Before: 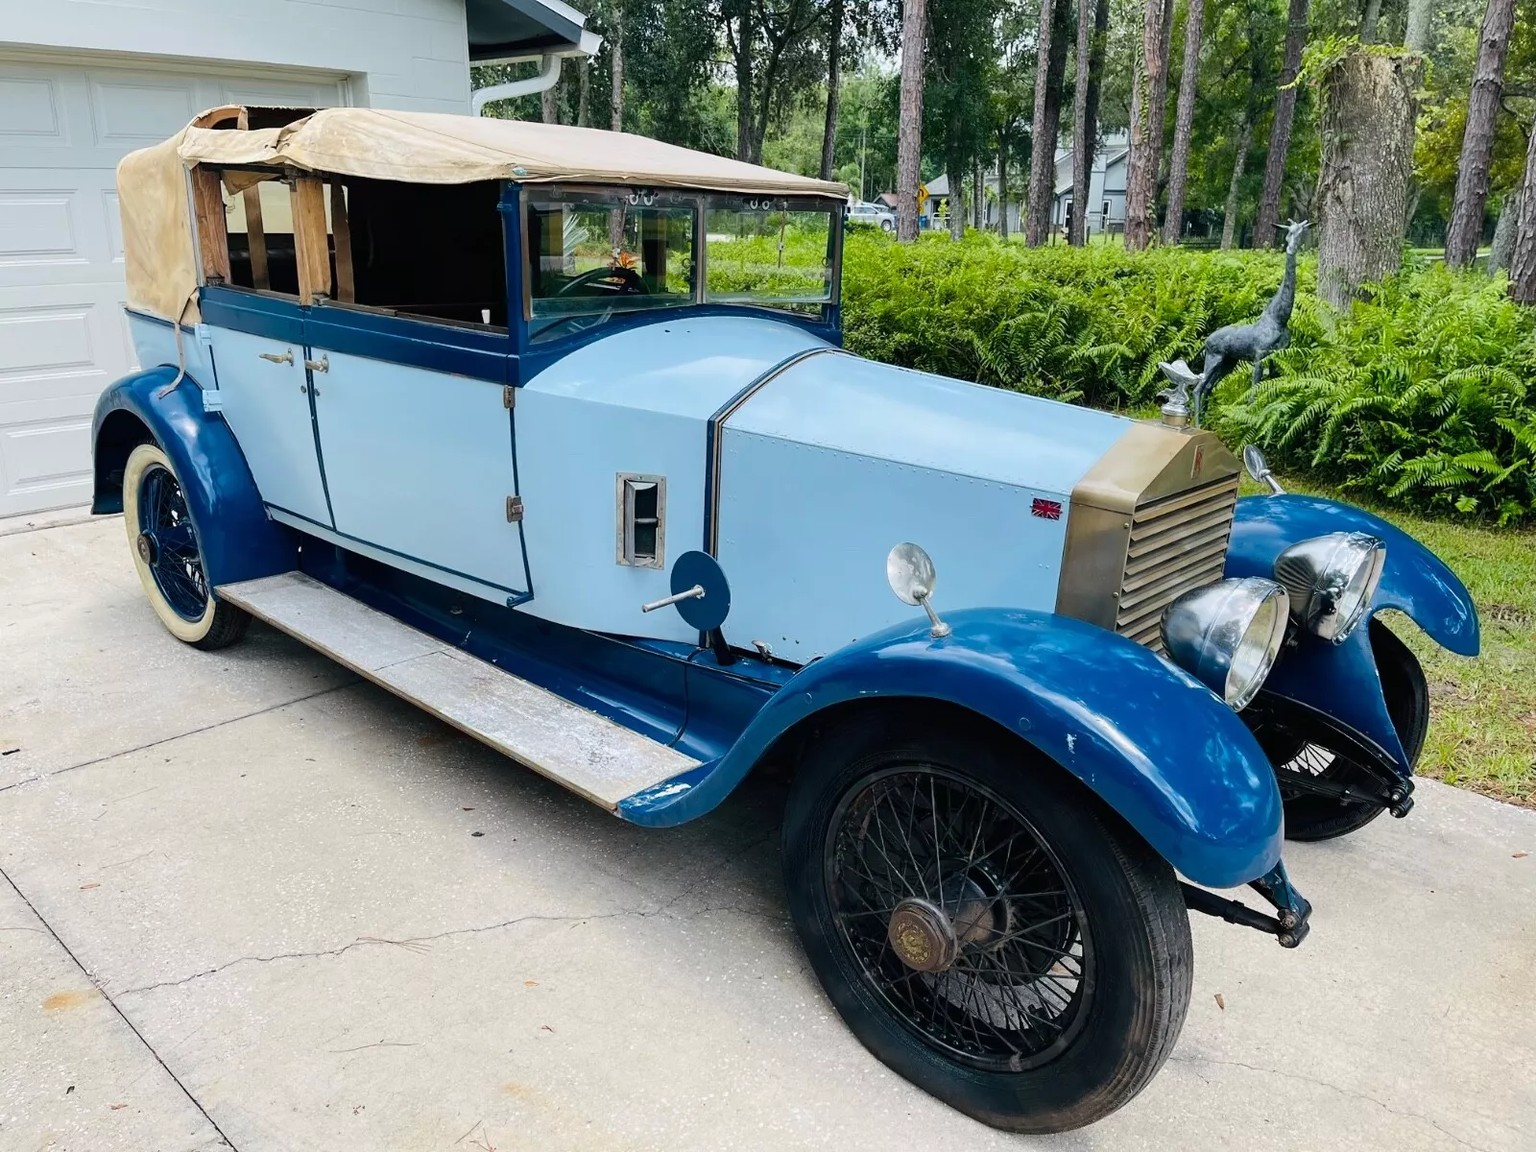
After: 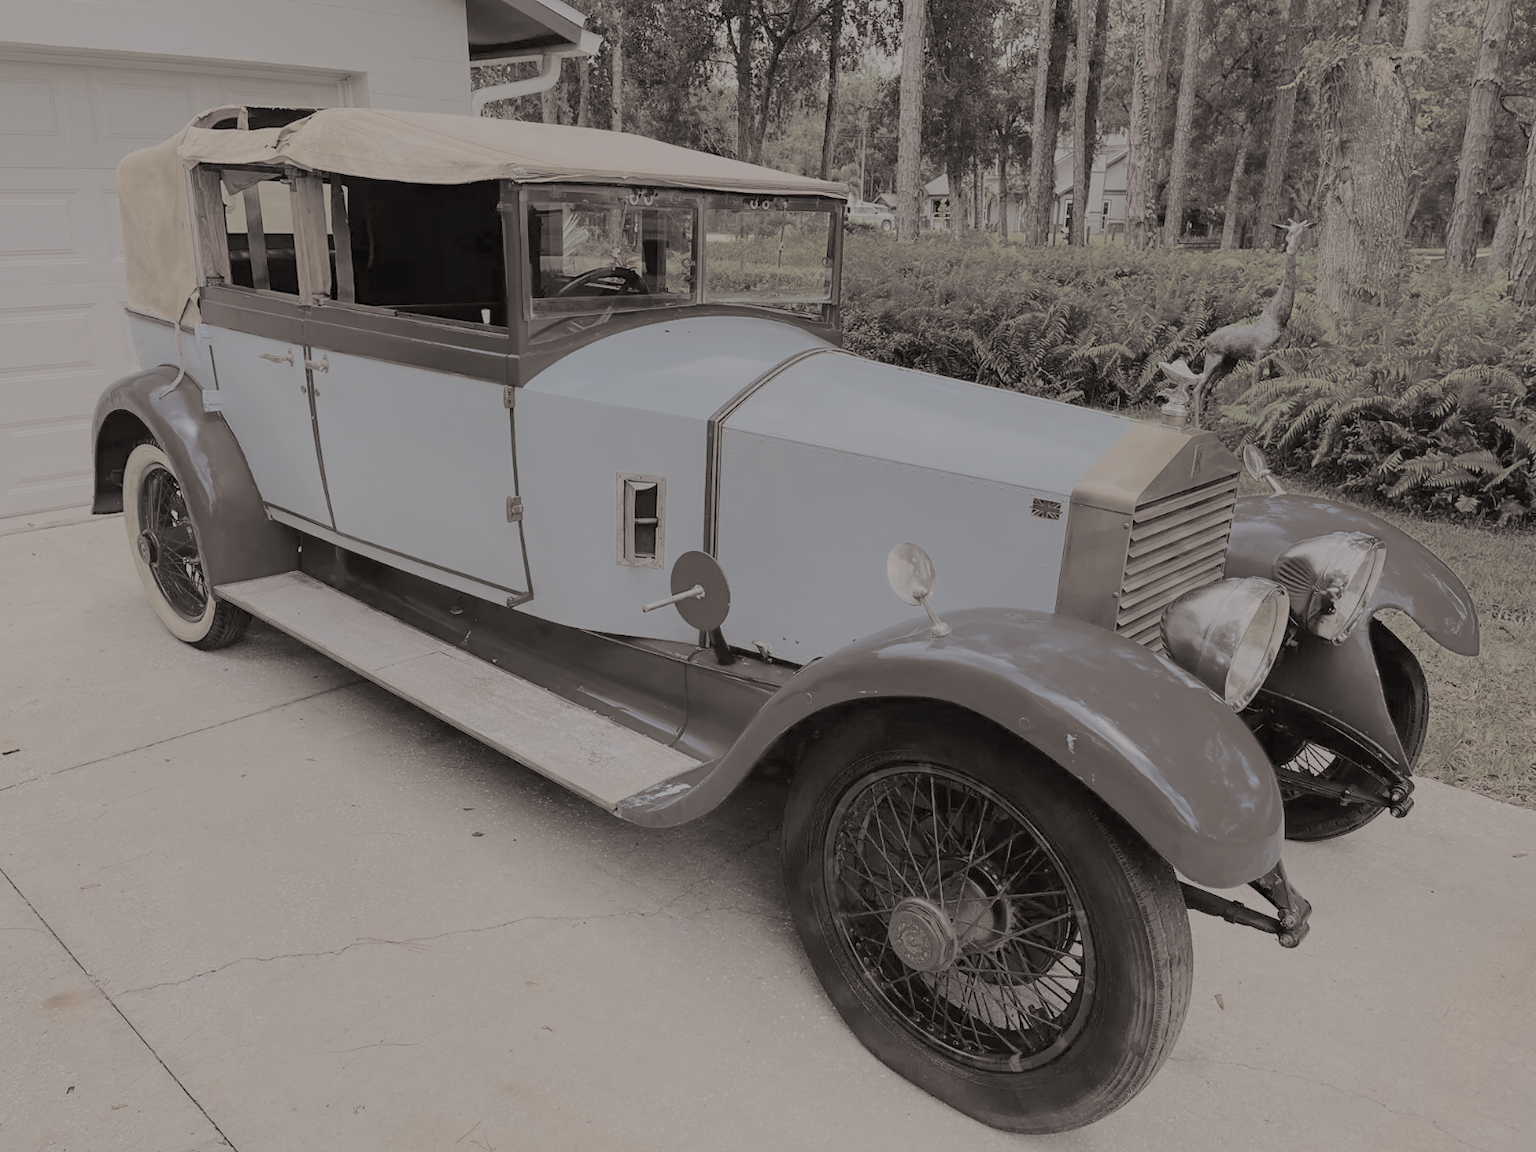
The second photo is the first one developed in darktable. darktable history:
split-toning: shadows › hue 26°, shadows › saturation 0.09, highlights › hue 40°, highlights › saturation 0.18, balance -63, compress 0%
filmic rgb: black relative exposure -14 EV, white relative exposure 8 EV, threshold 3 EV, hardness 3.74, latitude 50%, contrast 0.5, color science v5 (2021), contrast in shadows safe, contrast in highlights safe, enable highlight reconstruction true
